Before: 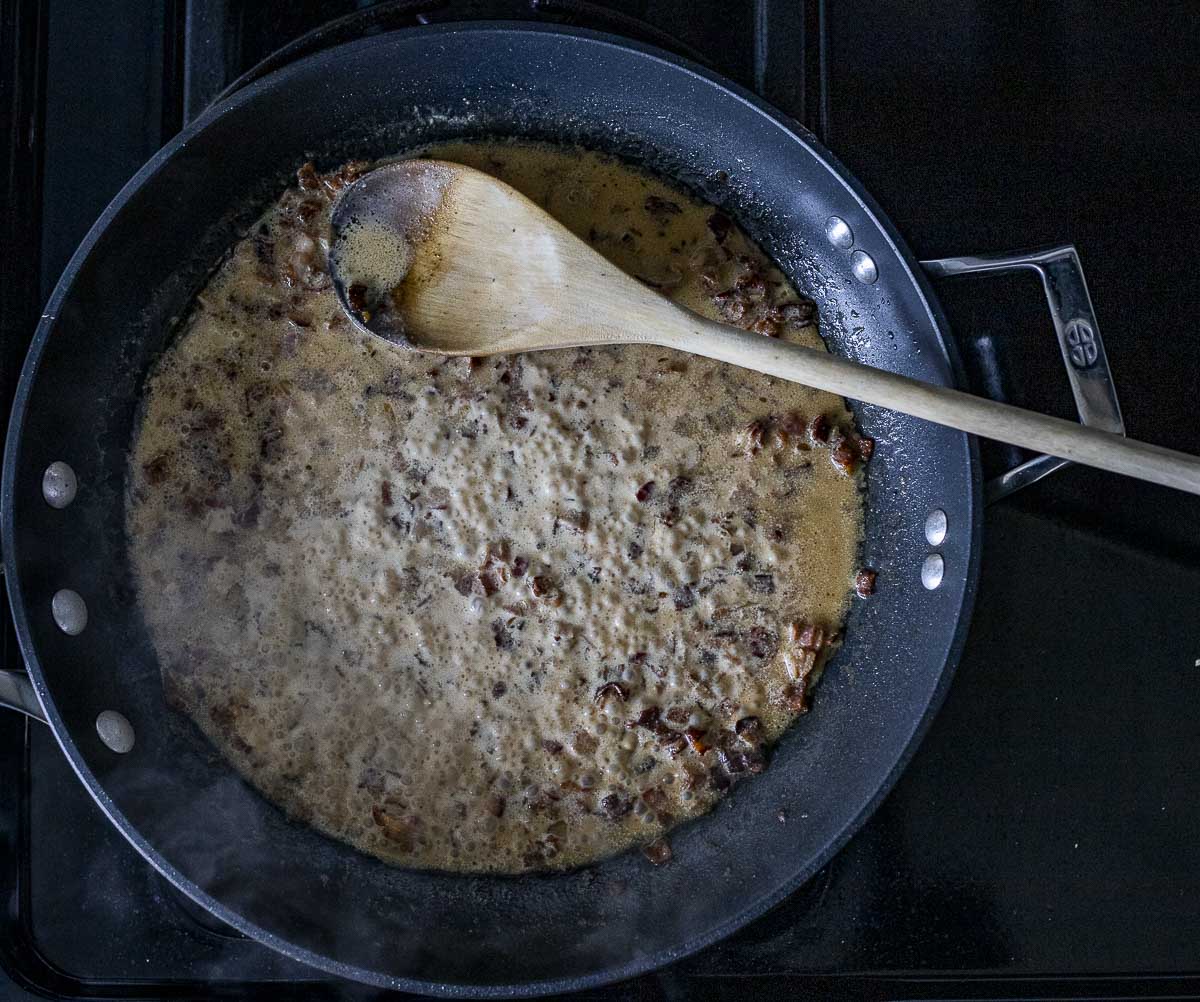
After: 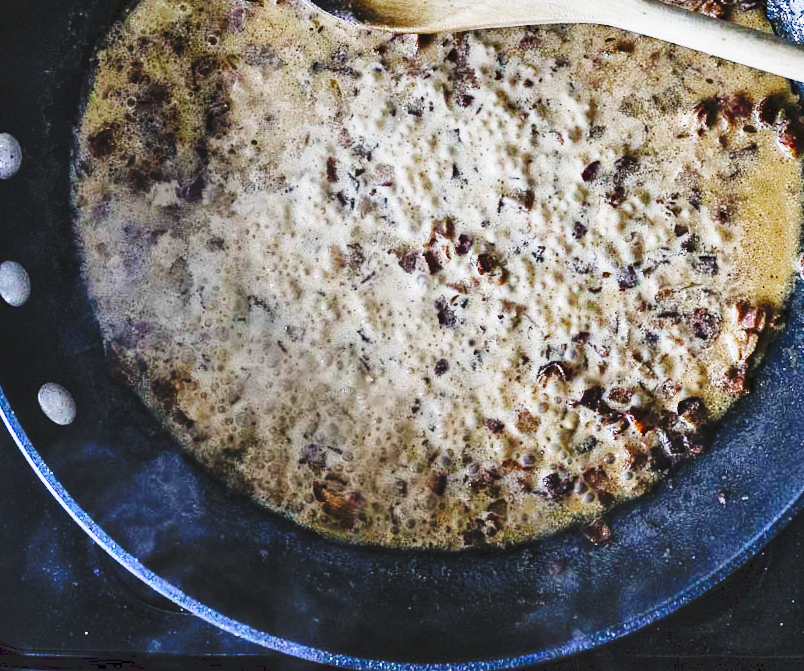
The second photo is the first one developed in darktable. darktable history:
tone curve: curves: ch0 [(0, 0) (0.003, 0.072) (0.011, 0.077) (0.025, 0.082) (0.044, 0.094) (0.069, 0.106) (0.1, 0.125) (0.136, 0.145) (0.177, 0.173) (0.224, 0.216) (0.277, 0.281) (0.335, 0.356) (0.399, 0.436) (0.468, 0.53) (0.543, 0.629) (0.623, 0.724) (0.709, 0.808) (0.801, 0.88) (0.898, 0.941) (1, 1)], preserve colors none
crop and rotate: angle -0.82°, left 3.85%, top 31.828%, right 27.992%
base curve: curves: ch0 [(0, 0) (0.028, 0.03) (0.121, 0.232) (0.46, 0.748) (0.859, 0.968) (1, 1)], preserve colors none
shadows and highlights: shadows 49, highlights -41, soften with gaussian
